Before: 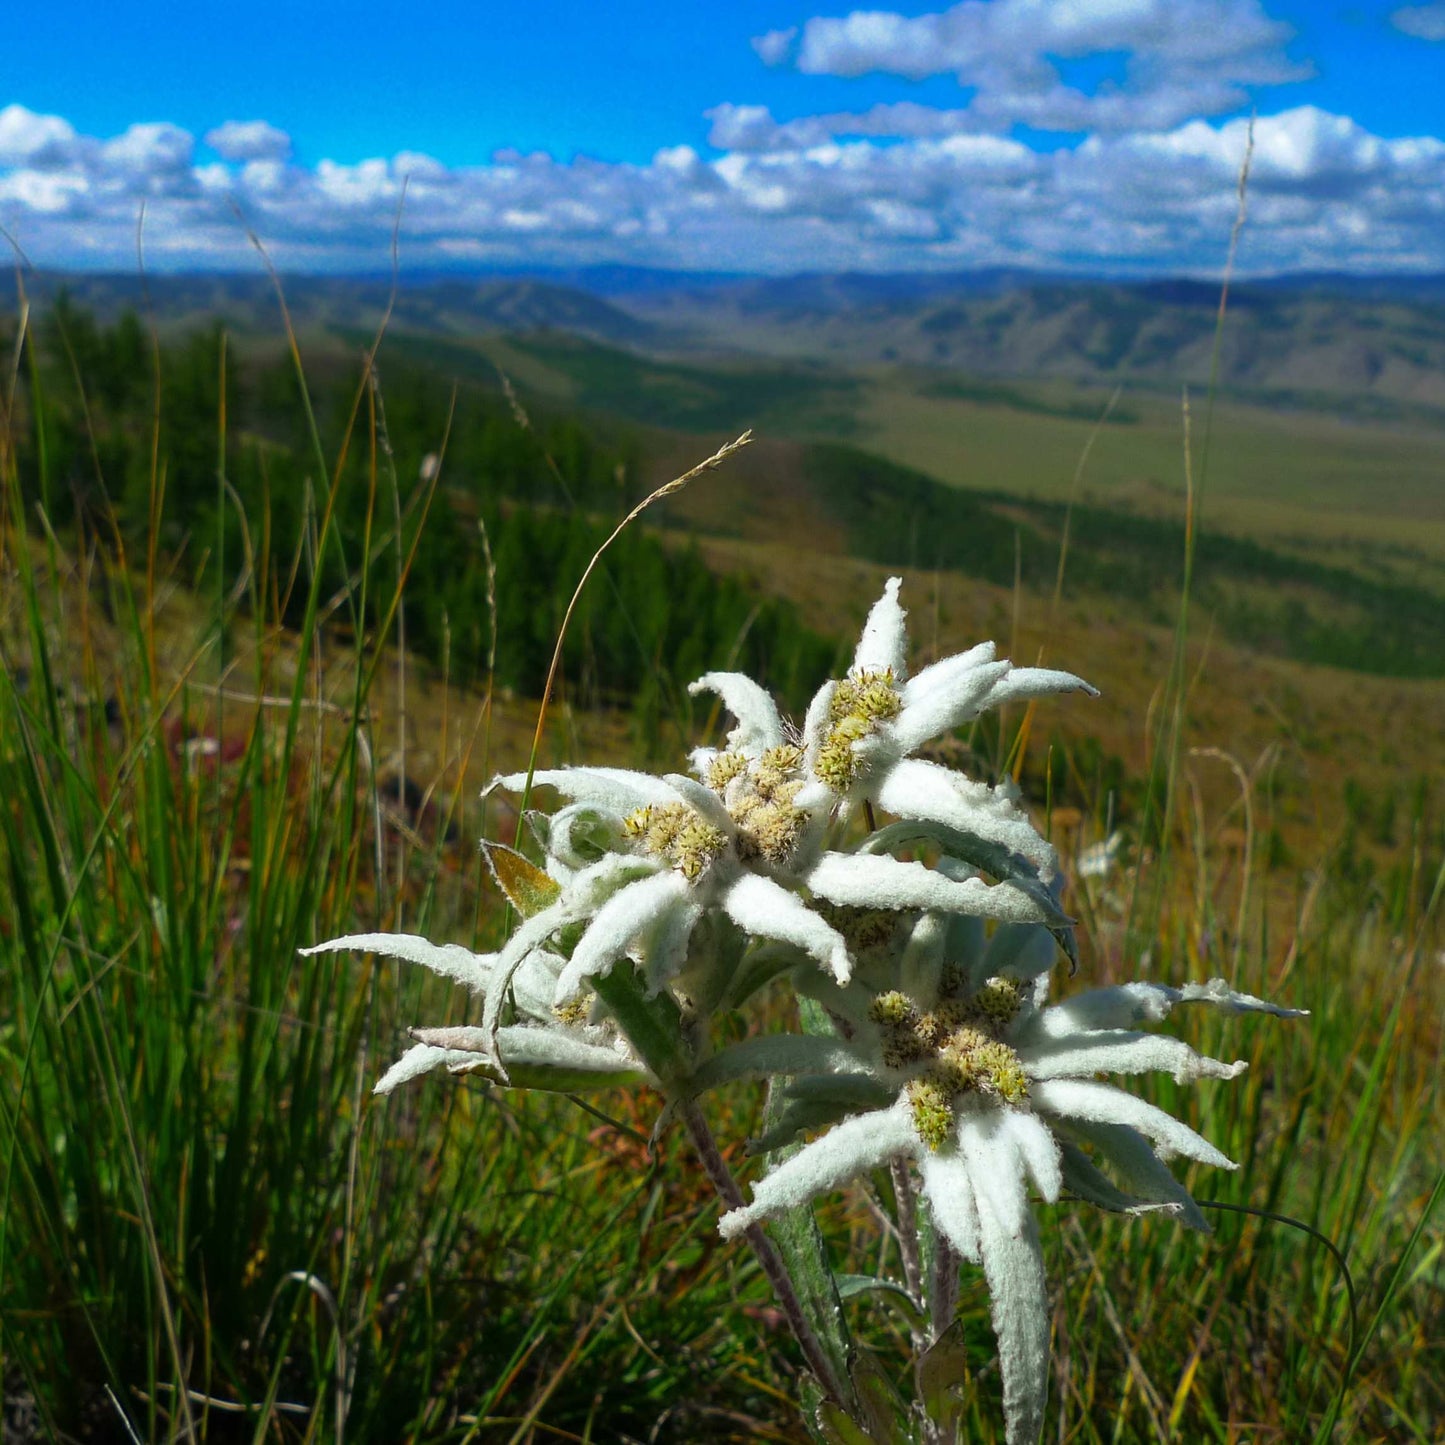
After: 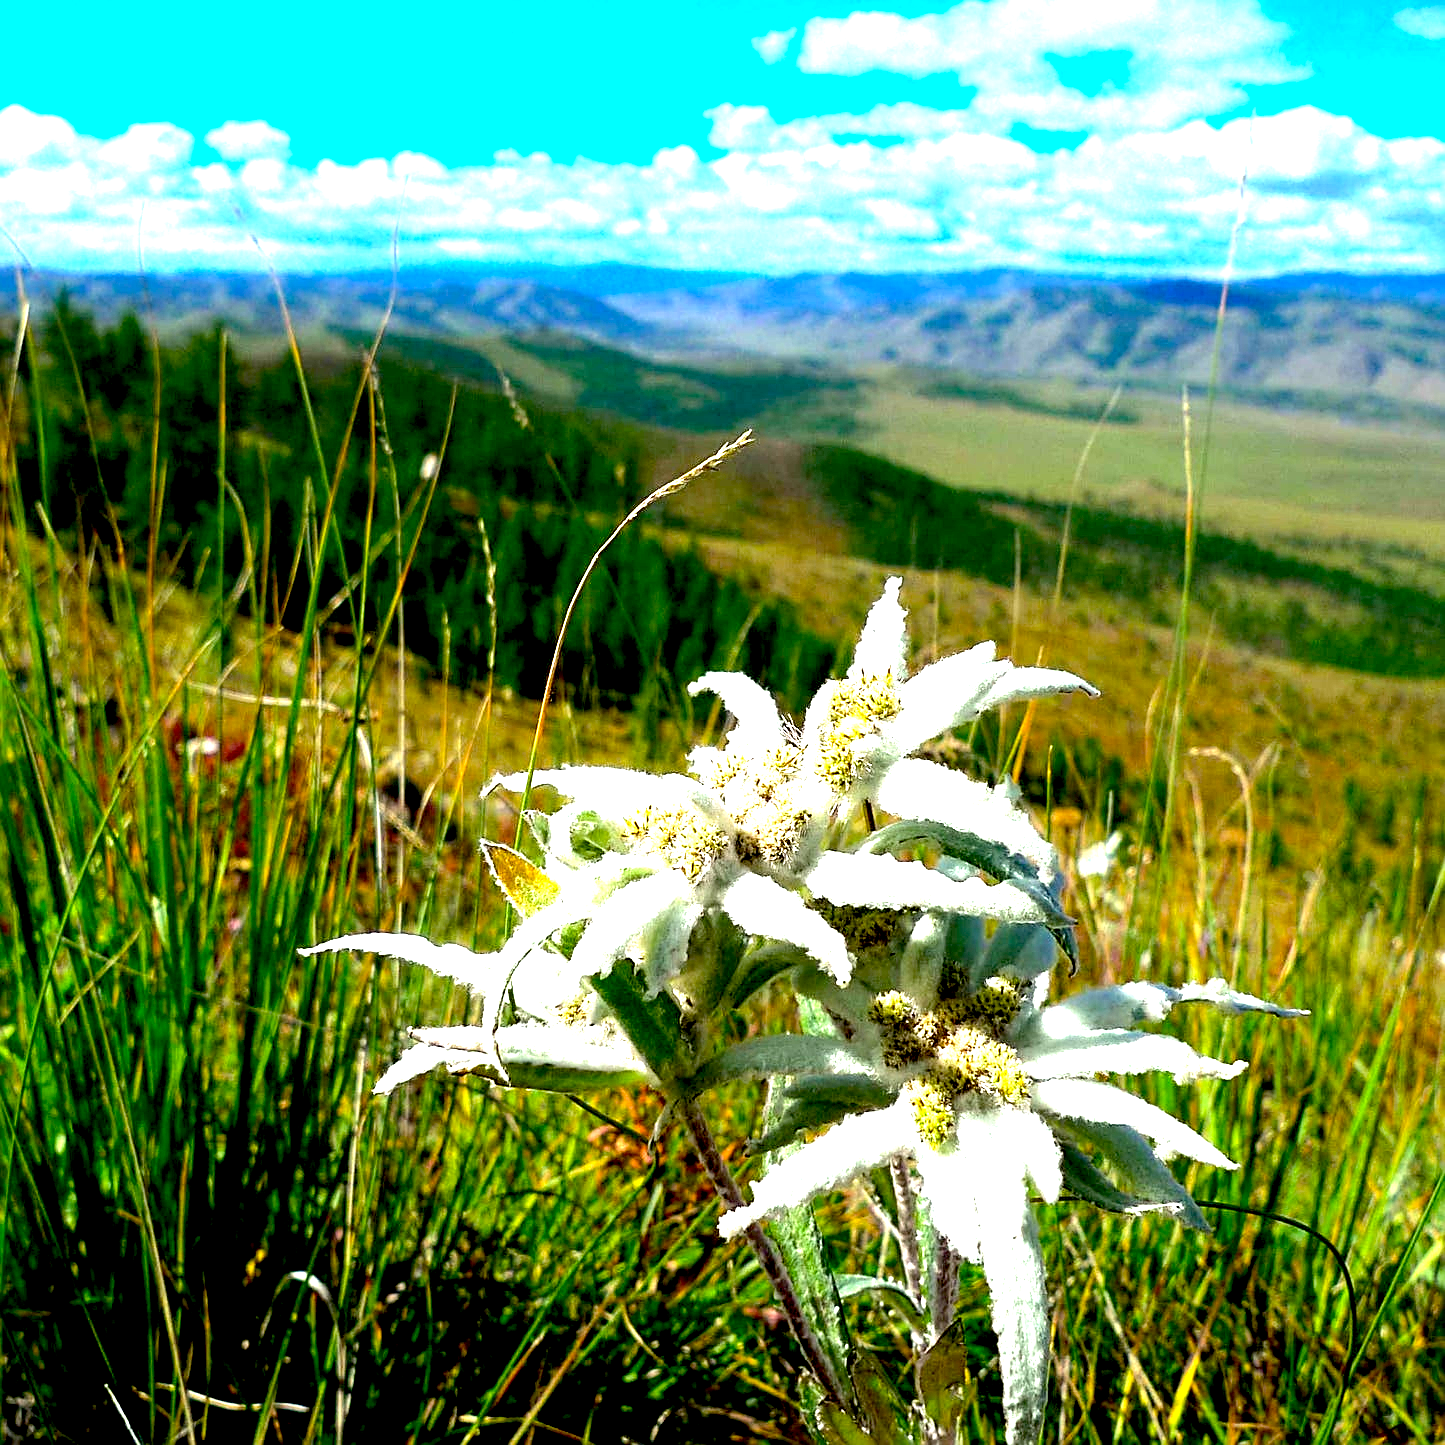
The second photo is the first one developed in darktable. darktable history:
exposure: black level correction 0.016, exposure 1.774 EV, compensate highlight preservation false
white balance: emerald 1
sharpen: on, module defaults
tone equalizer: -8 EV -0.417 EV, -7 EV -0.389 EV, -6 EV -0.333 EV, -5 EV -0.222 EV, -3 EV 0.222 EV, -2 EV 0.333 EV, -1 EV 0.389 EV, +0 EV 0.417 EV, edges refinement/feathering 500, mask exposure compensation -1.57 EV, preserve details no
